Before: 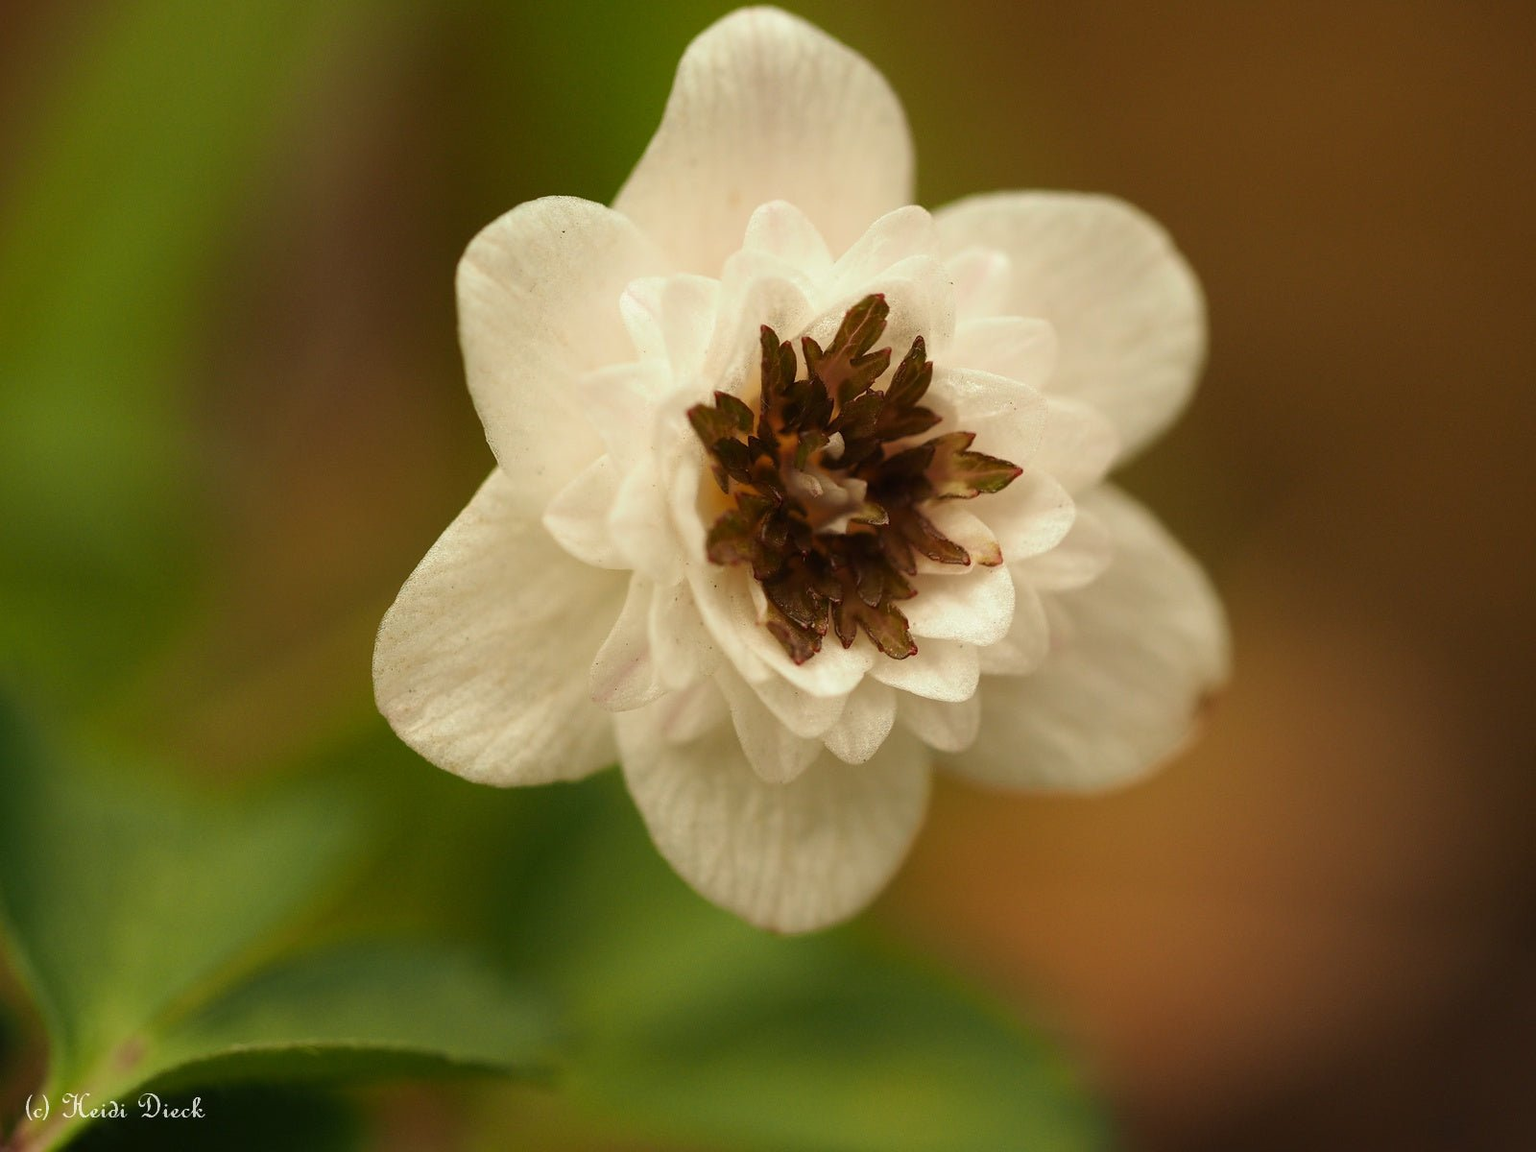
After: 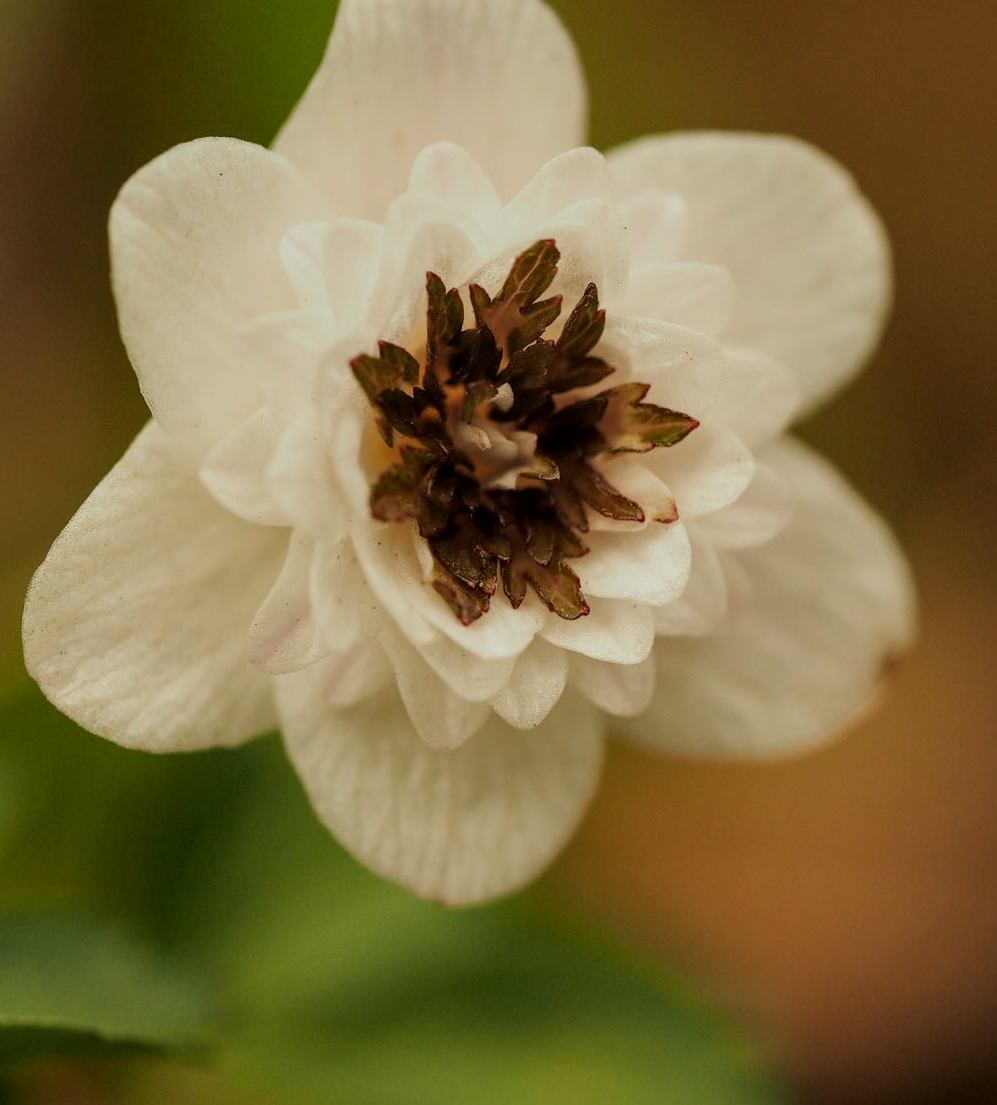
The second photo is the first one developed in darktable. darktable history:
local contrast: on, module defaults
crop and rotate: left 22.918%, top 5.629%, right 14.711%, bottom 2.247%
filmic rgb: black relative exposure -7.65 EV, white relative exposure 4.56 EV, hardness 3.61
